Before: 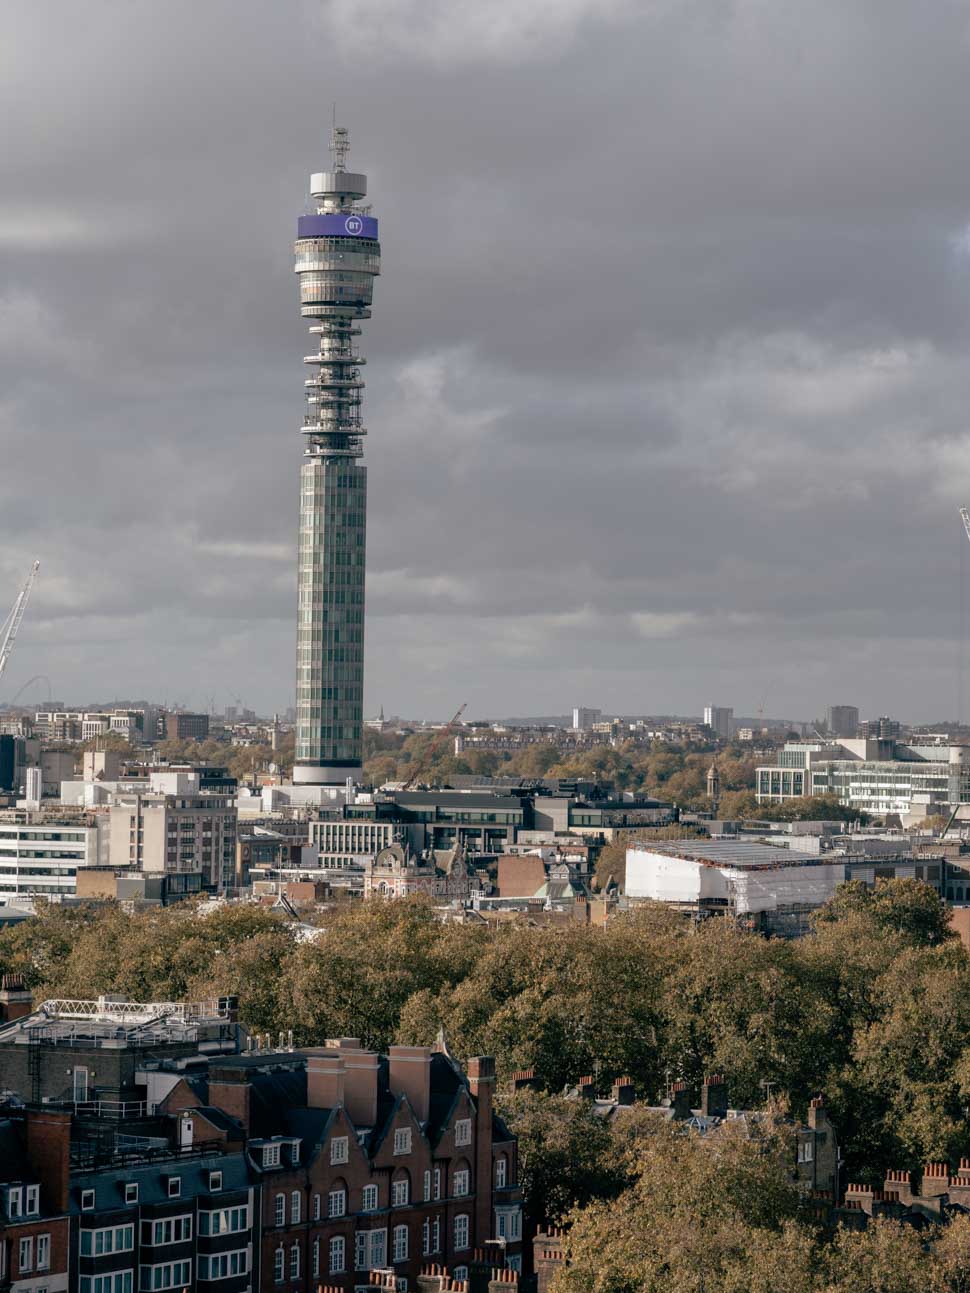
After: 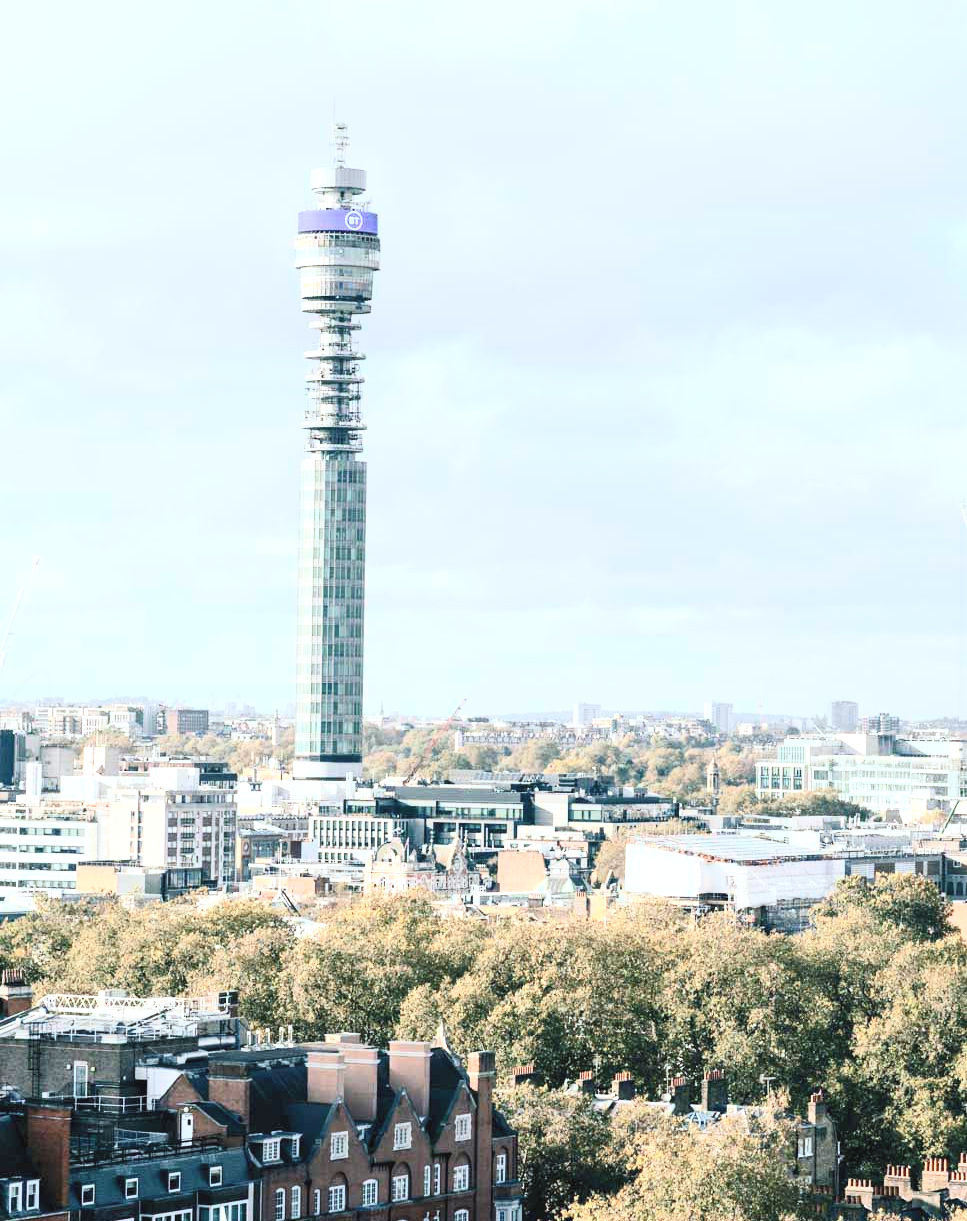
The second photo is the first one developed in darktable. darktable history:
exposure: black level correction 0, exposure 1.2 EV, compensate exposure bias true, compensate highlight preservation false
crop: top 0.448%, right 0.264%, bottom 5.045%
color calibration: illuminant Planckian (black body), adaptation linear Bradford (ICC v4), x 0.364, y 0.367, temperature 4417.56 K, saturation algorithm version 1 (2020)
contrast brightness saturation: contrast 0.39, brightness 0.53
